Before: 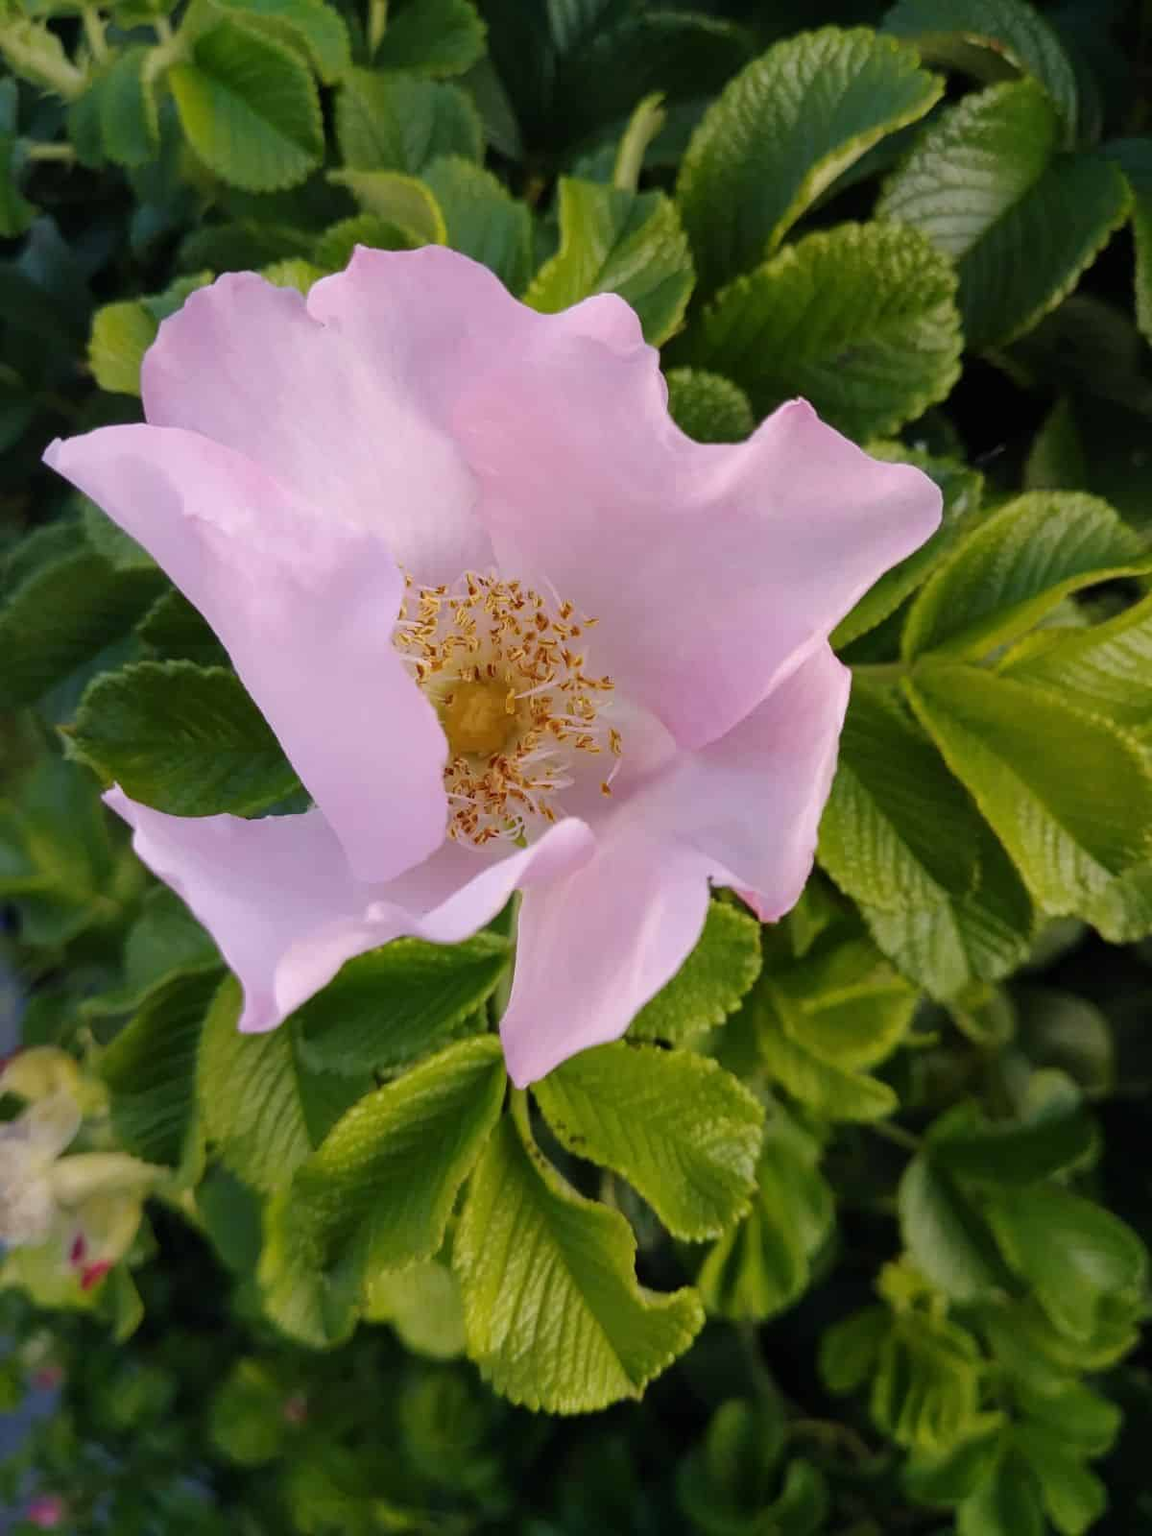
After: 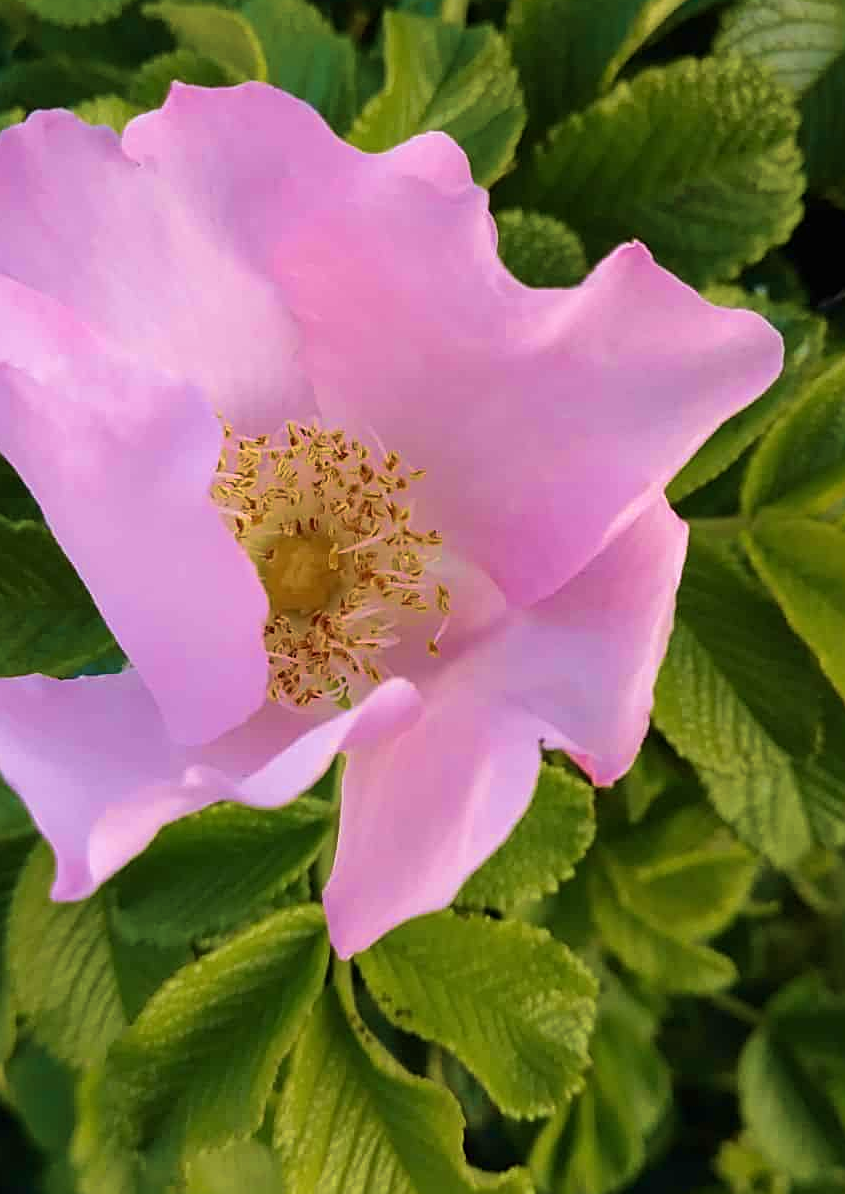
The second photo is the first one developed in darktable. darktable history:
velvia: strength 75%
sharpen: amount 0.466
crop and rotate: left 16.552%, top 10.884%, right 12.958%, bottom 14.439%
